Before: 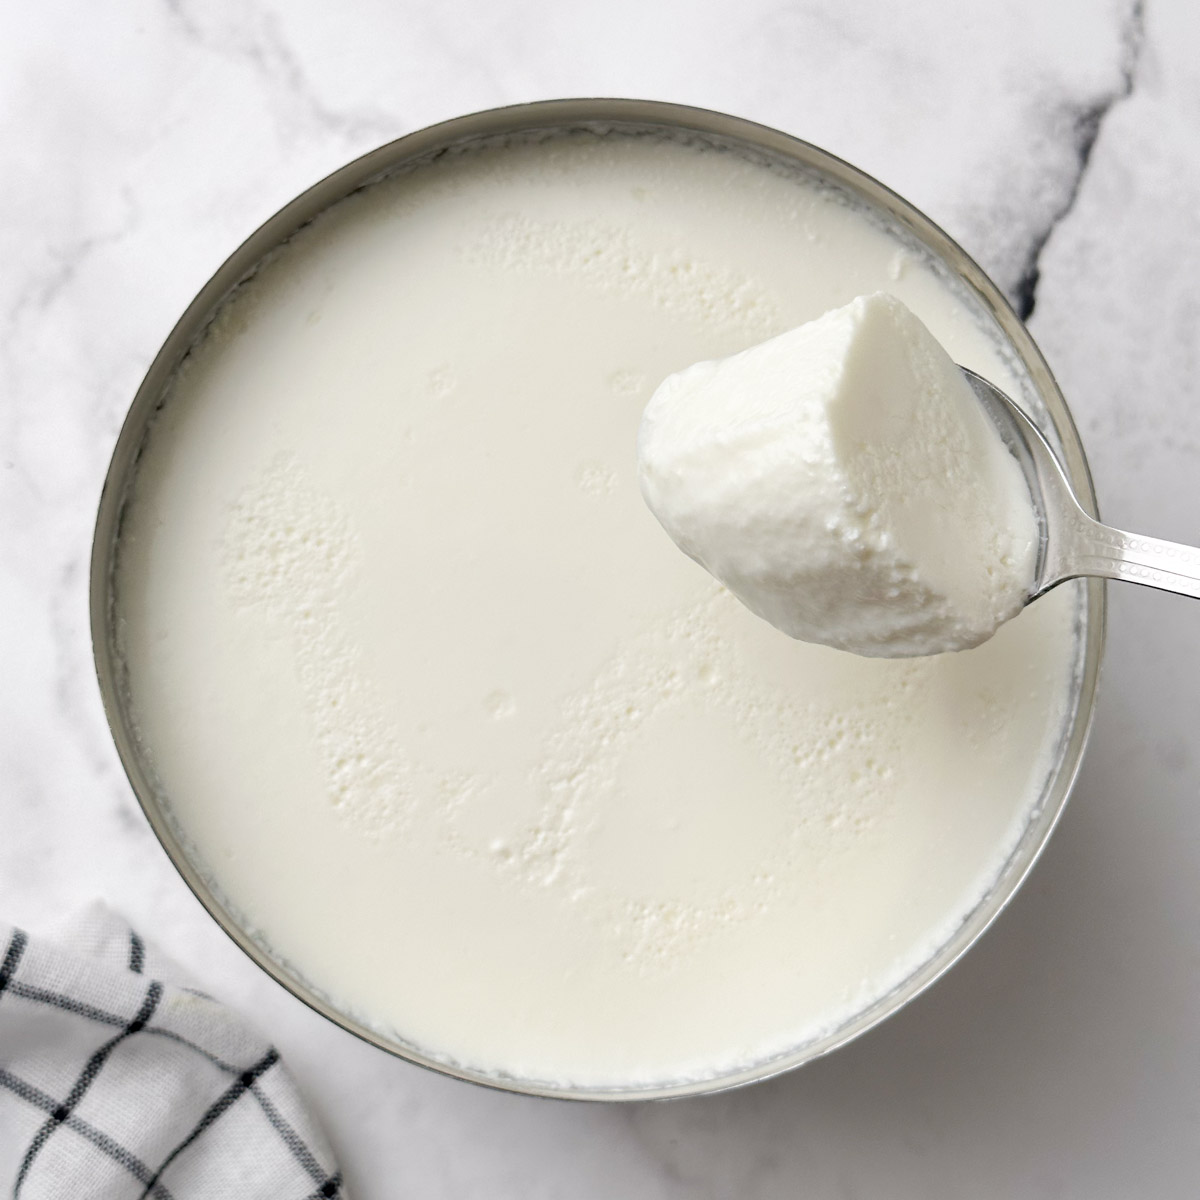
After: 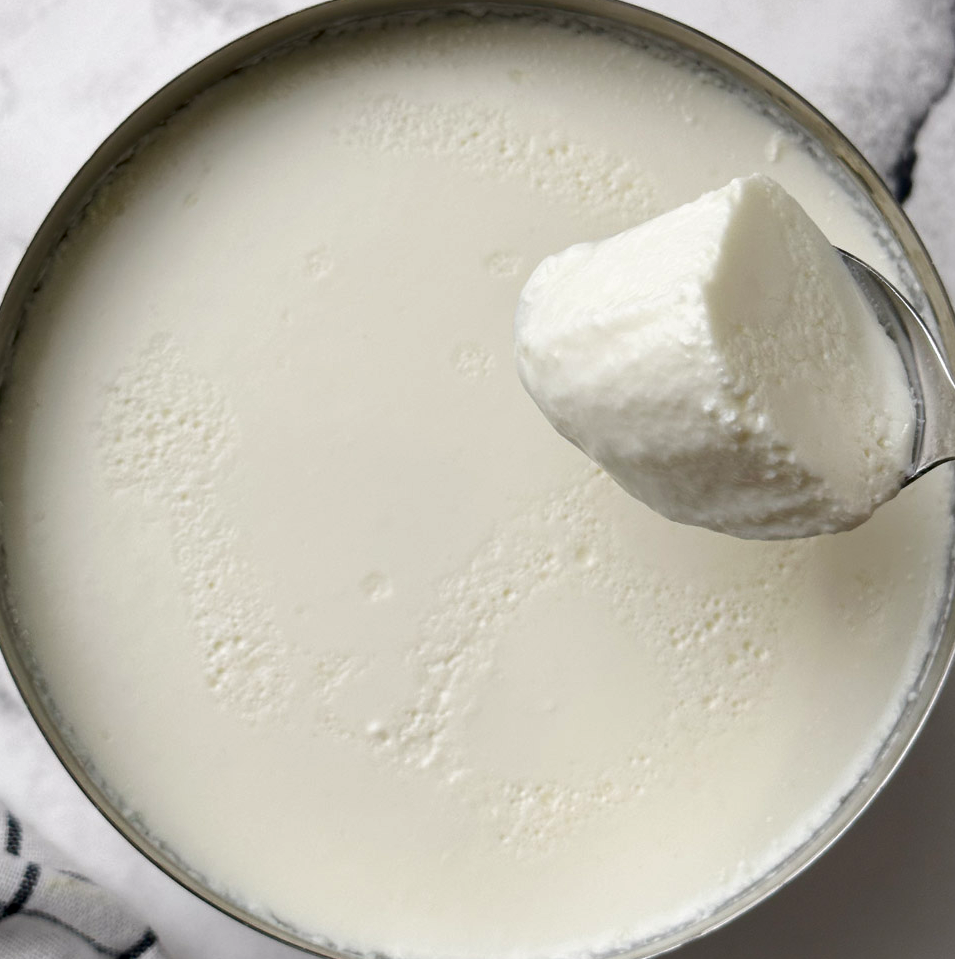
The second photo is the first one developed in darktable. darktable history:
contrast brightness saturation: brightness -0.253, saturation 0.196
crop and rotate: left 10.302%, top 9.915%, right 10.056%, bottom 10.119%
